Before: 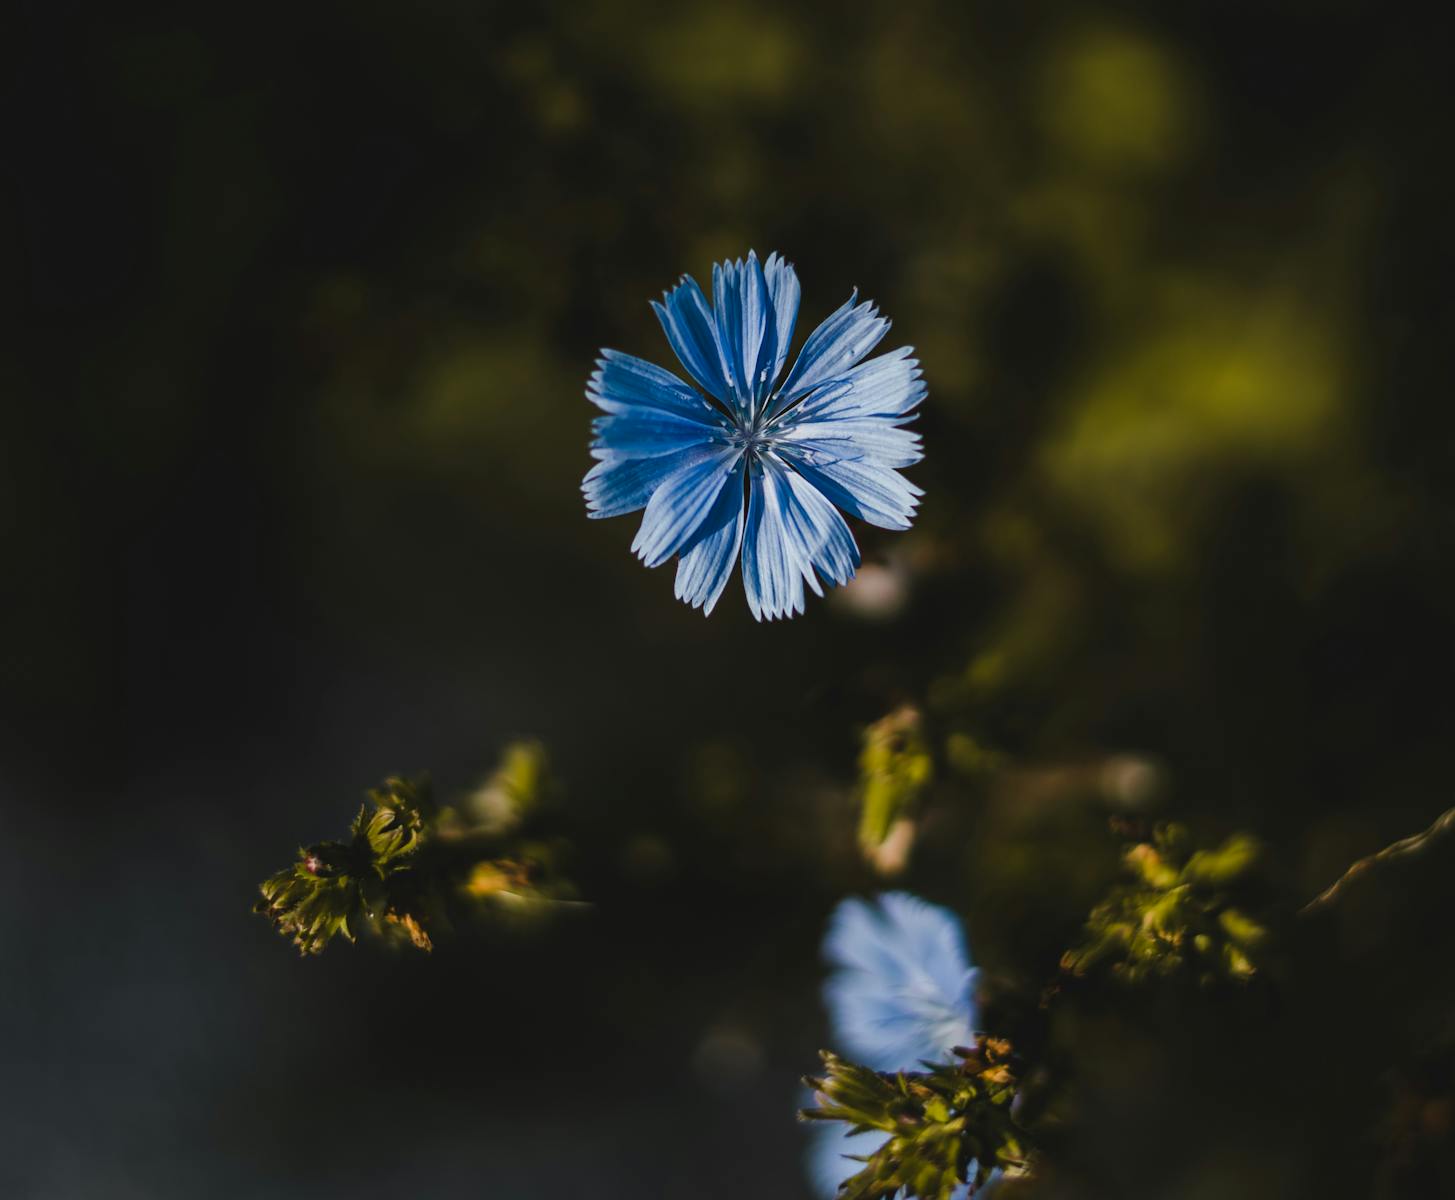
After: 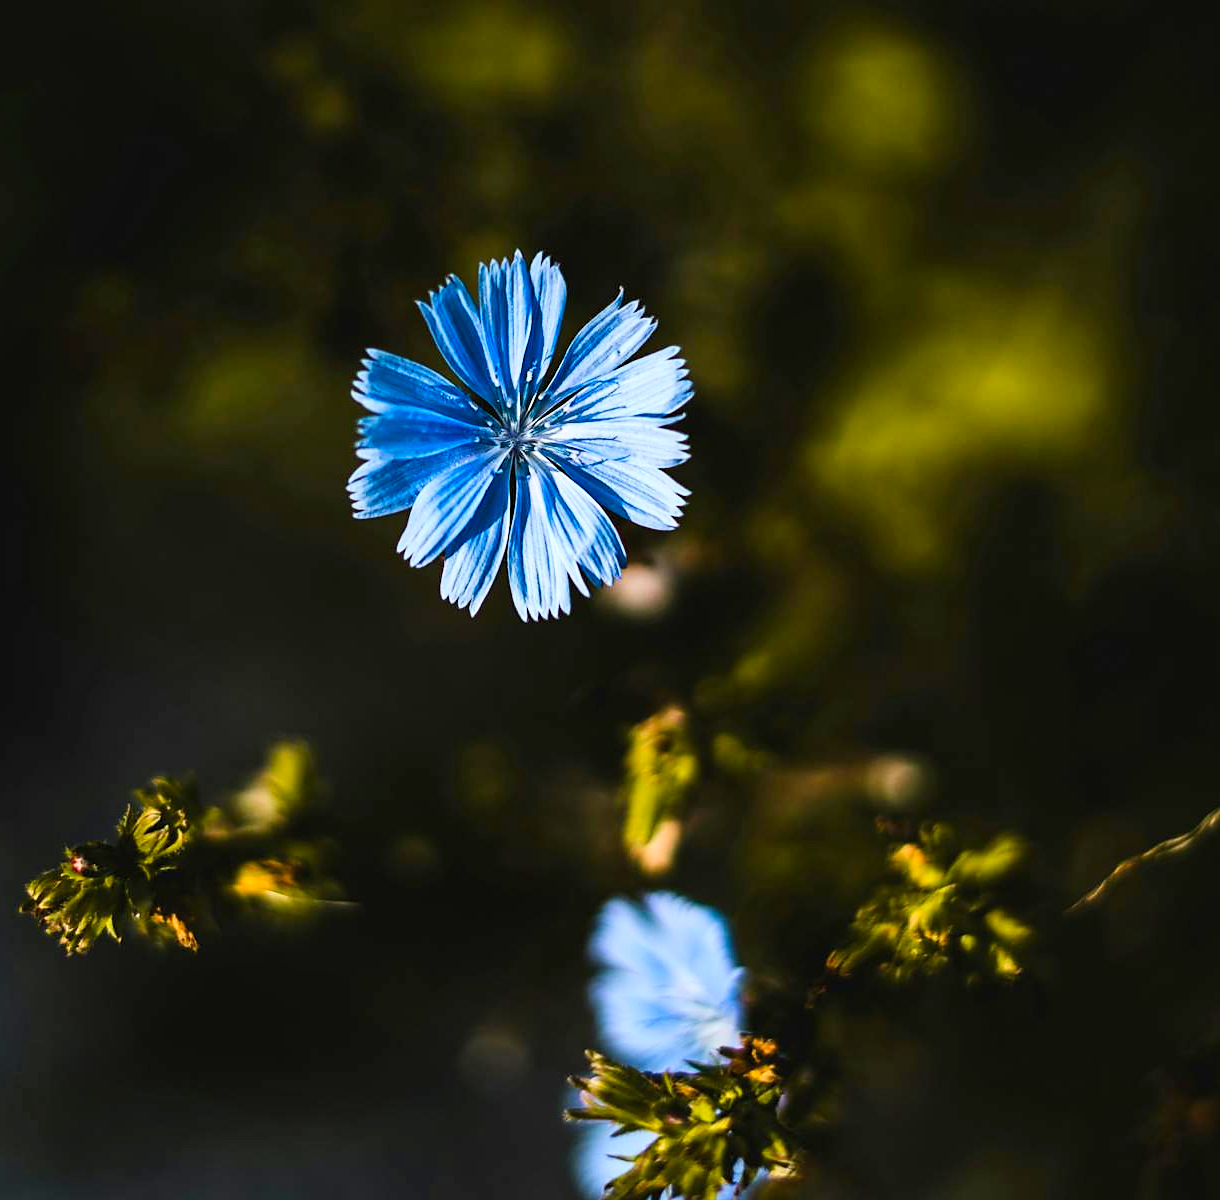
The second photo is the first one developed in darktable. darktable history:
local contrast: highlights 100%, shadows 100%, detail 120%, midtone range 0.2
levels: levels [0, 0.43, 0.984]
crop: left 16.145%
tone equalizer: -8 EV -0.002 EV, -7 EV 0.005 EV, -6 EV -0.009 EV, -5 EV 0.011 EV, -4 EV -0.012 EV, -3 EV 0.007 EV, -2 EV -0.062 EV, -1 EV -0.293 EV, +0 EV -0.582 EV, smoothing diameter 2%, edges refinement/feathering 20, mask exposure compensation -1.57 EV, filter diffusion 5
exposure: black level correction 0.001, compensate highlight preservation false
contrast brightness saturation: contrast 0.23, brightness 0.1, saturation 0.29
tone curve: curves: ch0 [(0.021, 0) (0.104, 0.052) (0.496, 0.526) (0.737, 0.783) (1, 1)], color space Lab, linked channels, preserve colors none
sharpen: radius 1.864, amount 0.398, threshold 1.271
